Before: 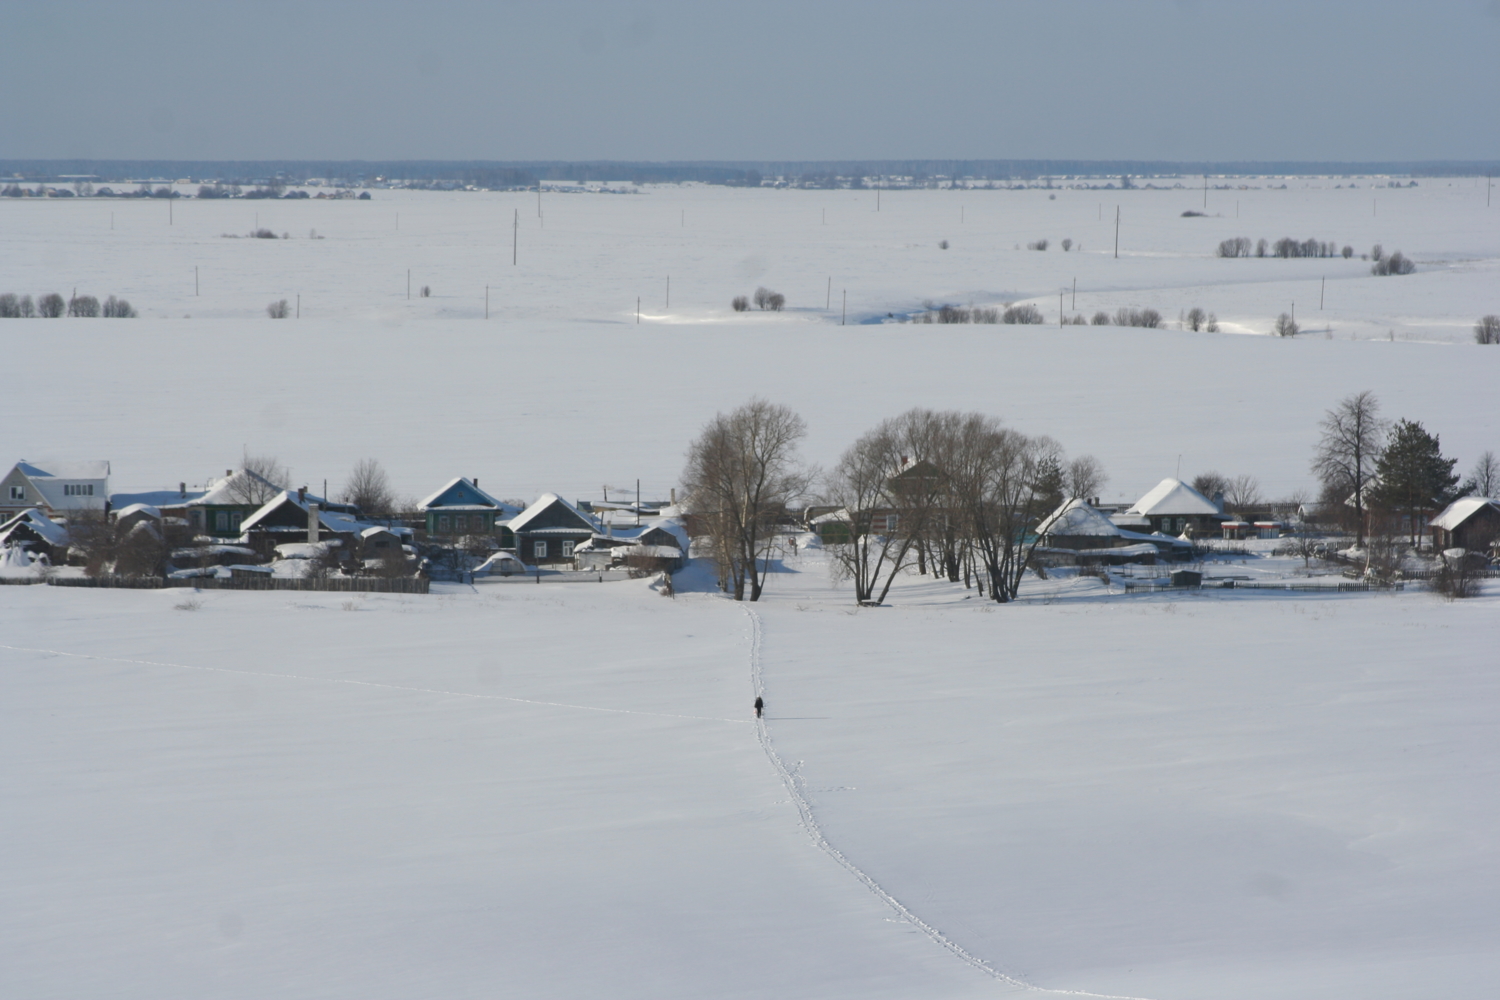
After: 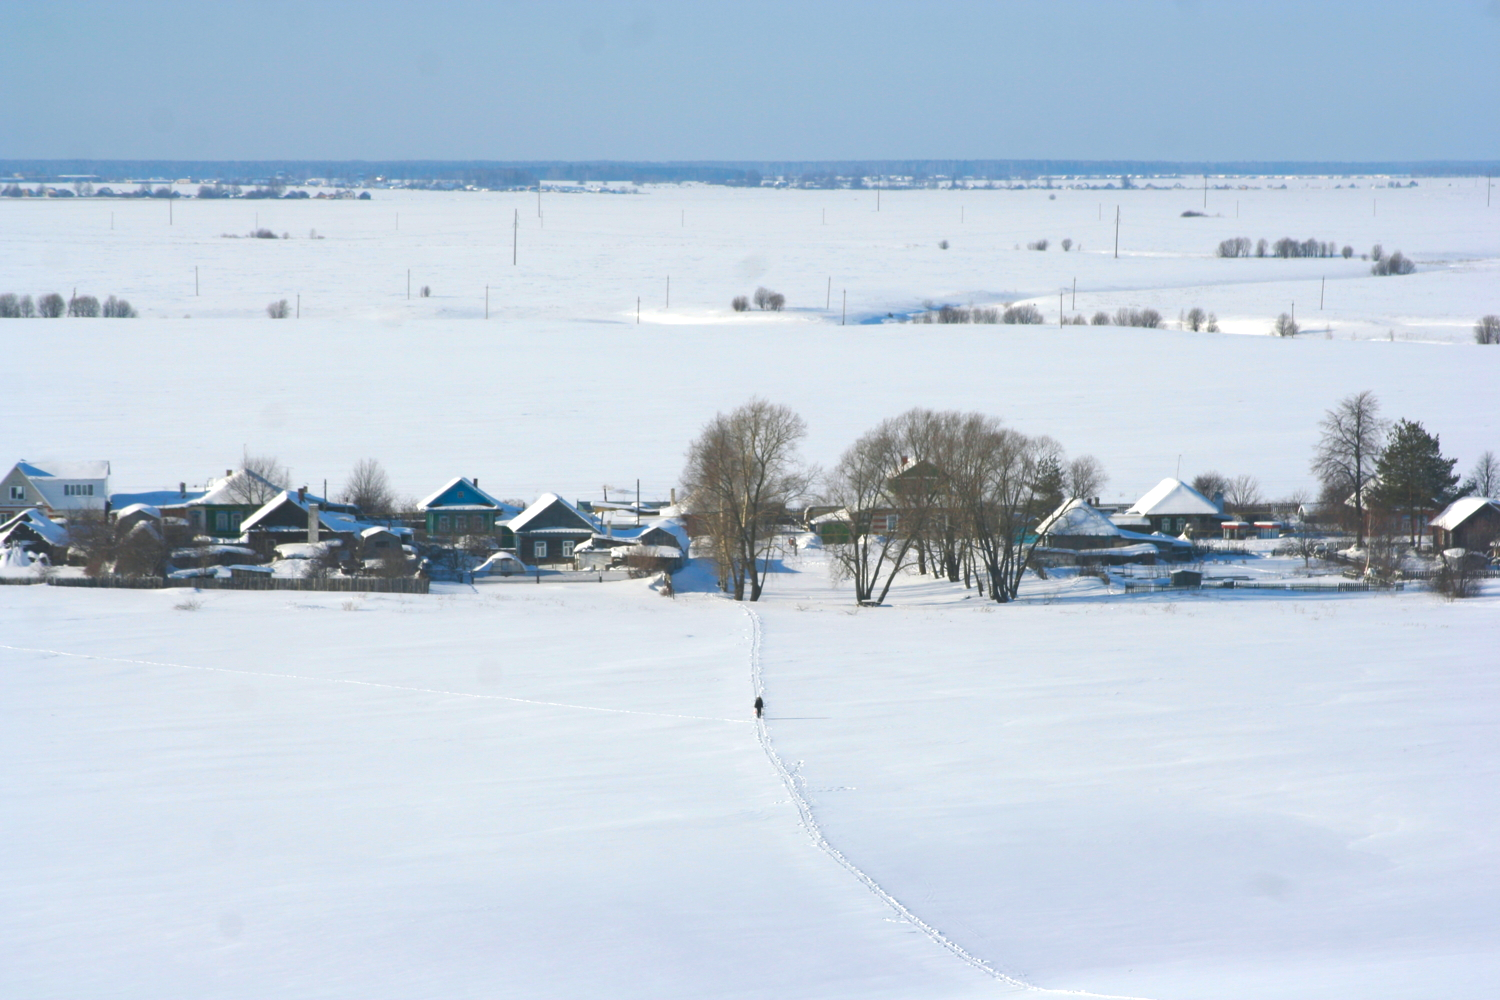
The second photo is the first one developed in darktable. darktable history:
color balance rgb: shadows lift › chroma 1%, shadows lift › hue 217.36°, power › hue 62.14°, global offset › luminance 0.761%, linear chroma grading › global chroma 15.621%, perceptual saturation grading › global saturation 25.443%, perceptual brilliance grading › global brilliance 18.441%, global vibrance 20%
